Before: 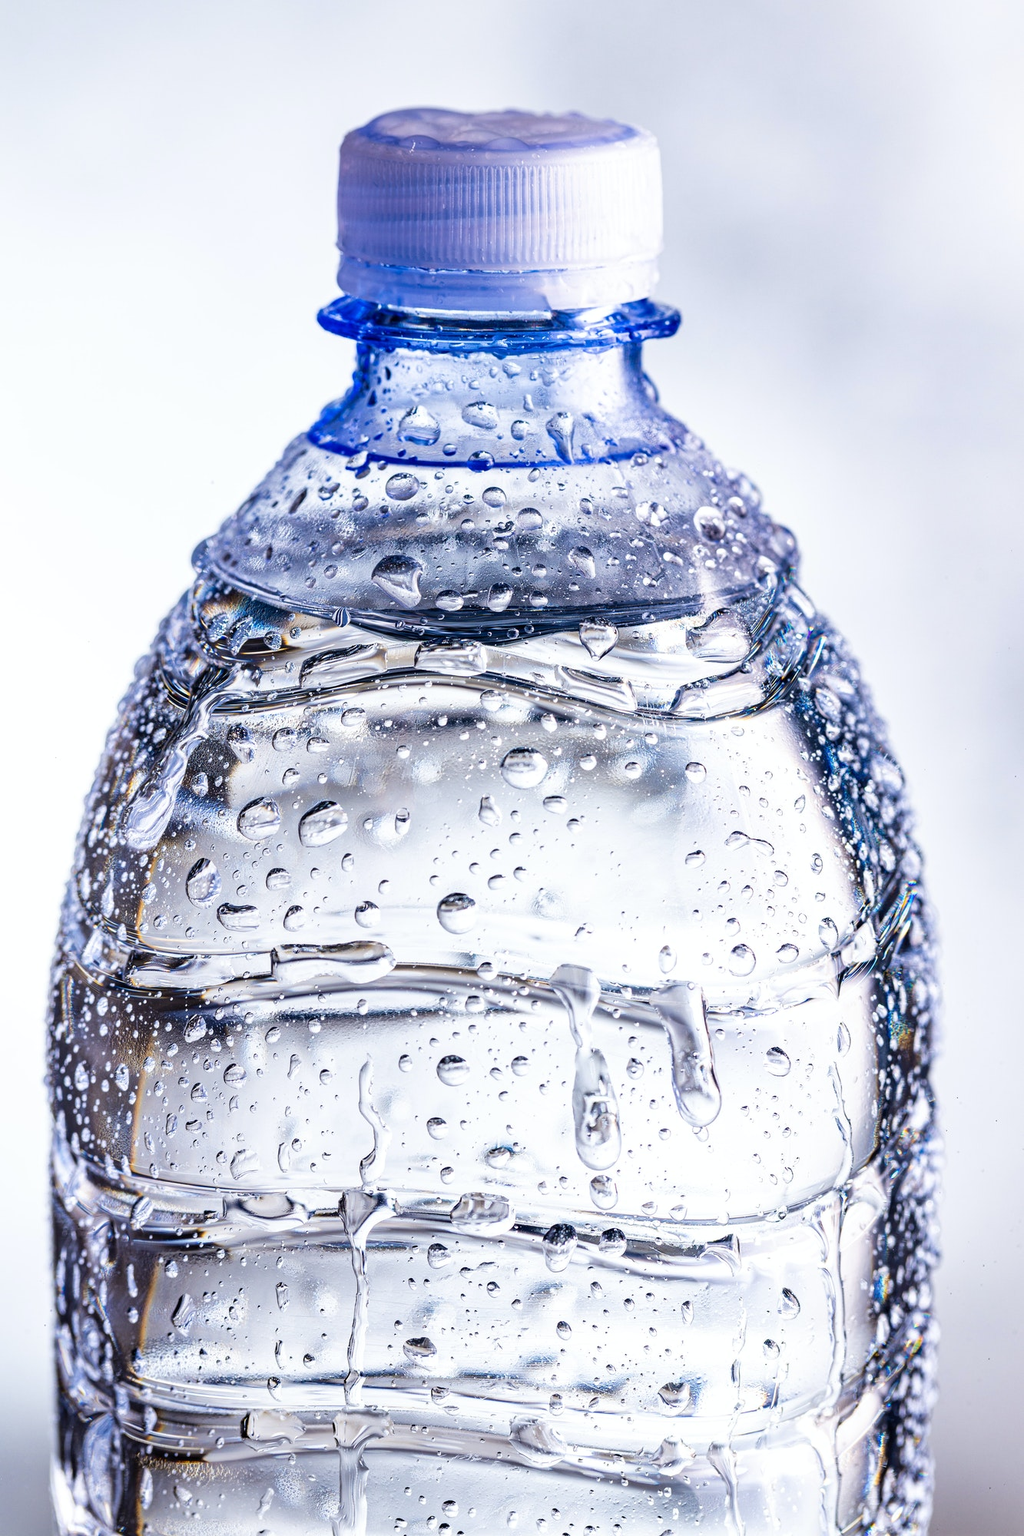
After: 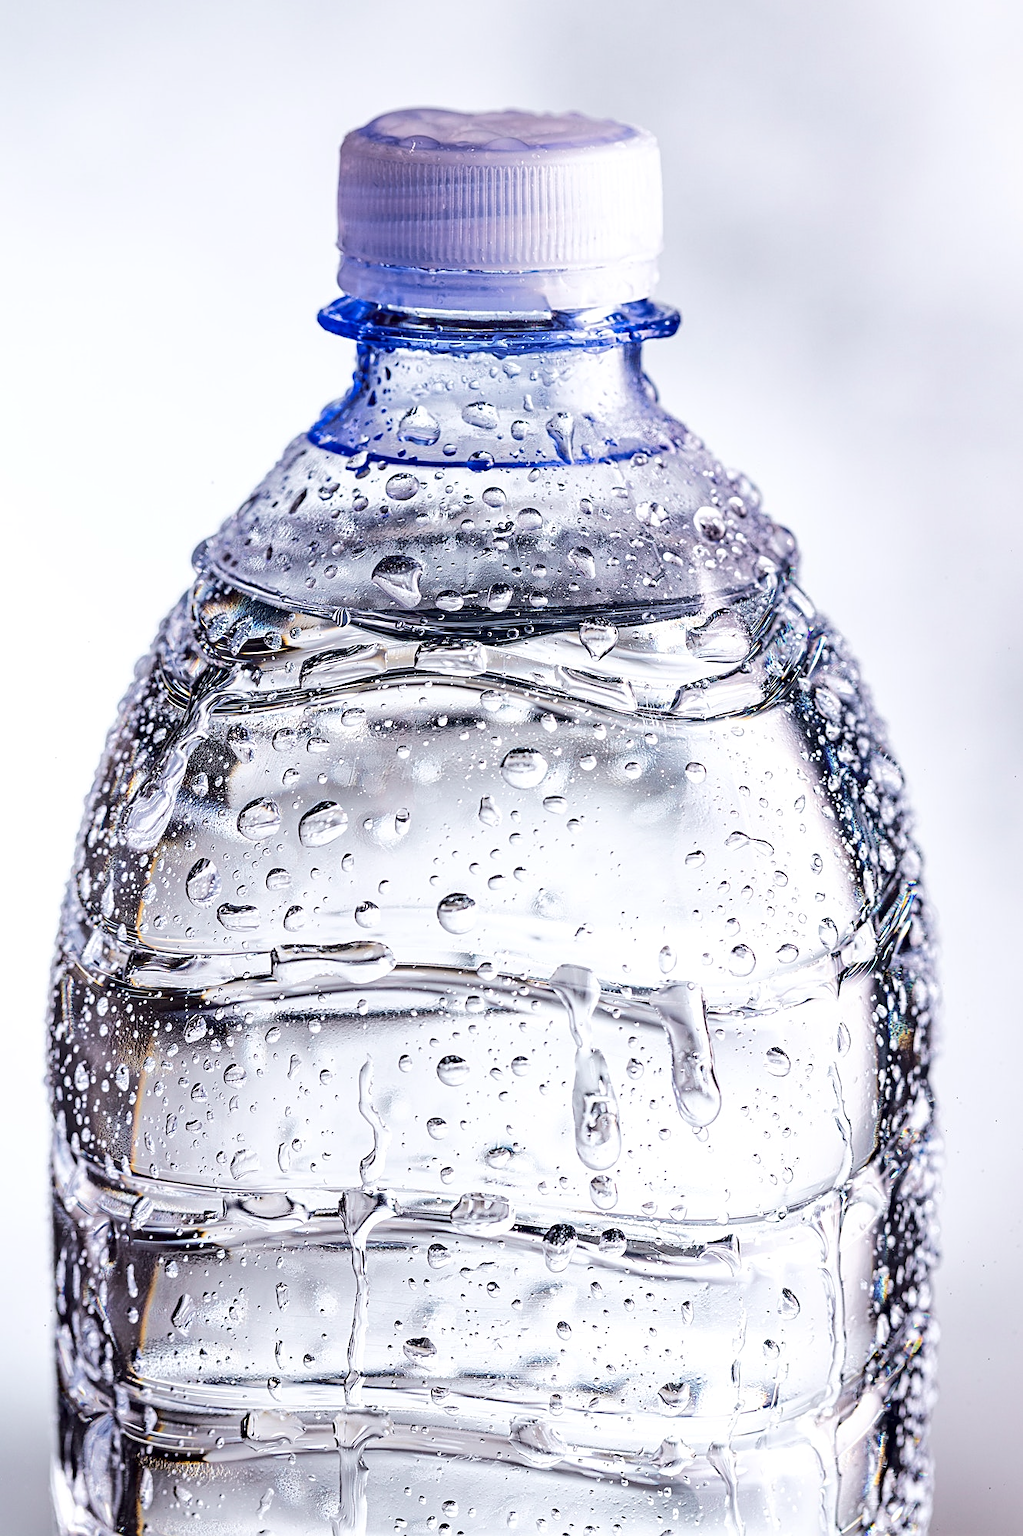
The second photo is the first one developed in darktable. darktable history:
exposure: black level correction 0.001, exposure 0.143 EV, compensate highlight preservation false
tone curve: curves: ch0 [(0, 0) (0.052, 0.018) (0.236, 0.207) (0.41, 0.417) (0.485, 0.518) (0.54, 0.584) (0.625, 0.666) (0.845, 0.828) (0.994, 0.964)]; ch1 [(0, 0) (0.136, 0.146) (0.317, 0.34) (0.382, 0.408) (0.434, 0.441) (0.472, 0.479) (0.498, 0.501) (0.557, 0.558) (0.616, 0.59) (0.739, 0.7) (1, 1)]; ch2 [(0, 0) (0.352, 0.403) (0.447, 0.466) (0.482, 0.482) (0.528, 0.526) (0.586, 0.577) (0.618, 0.621) (0.785, 0.747) (1, 1)], color space Lab, independent channels, preserve colors none
sharpen: on, module defaults
